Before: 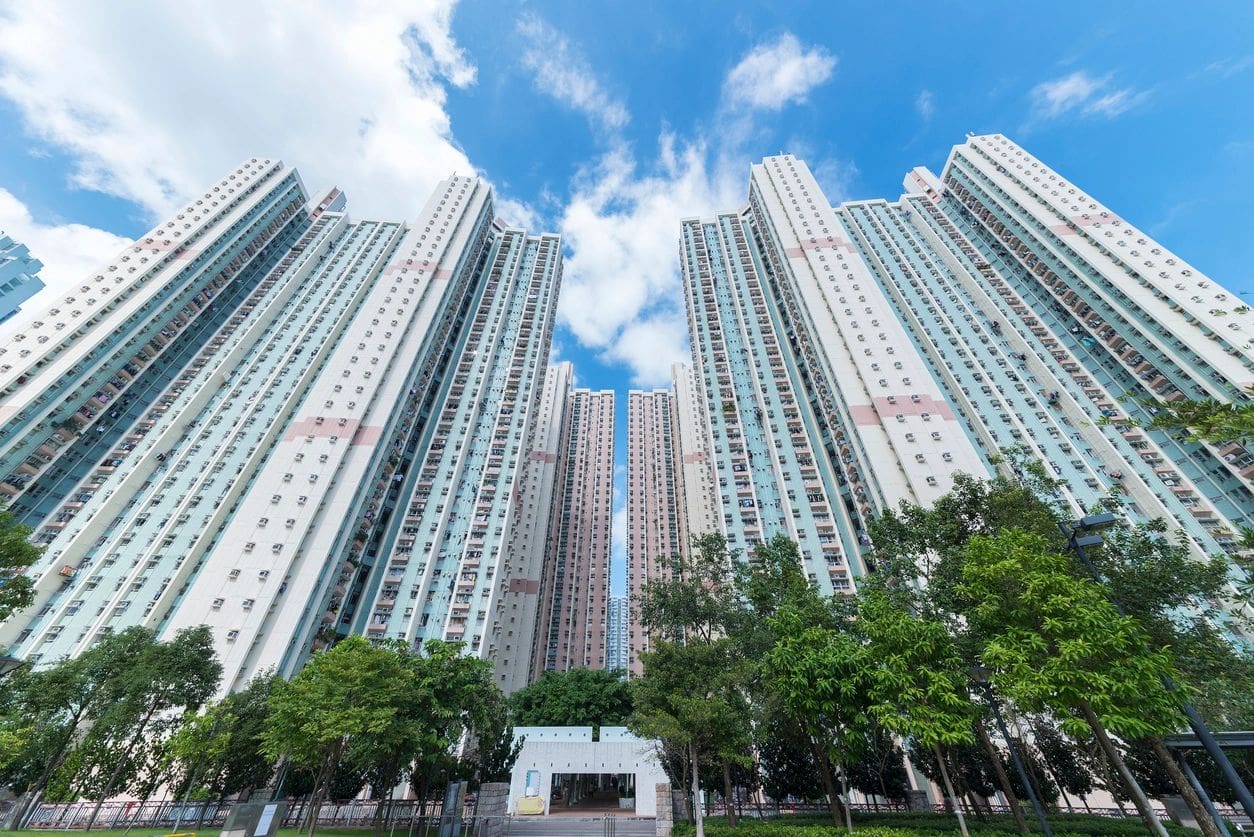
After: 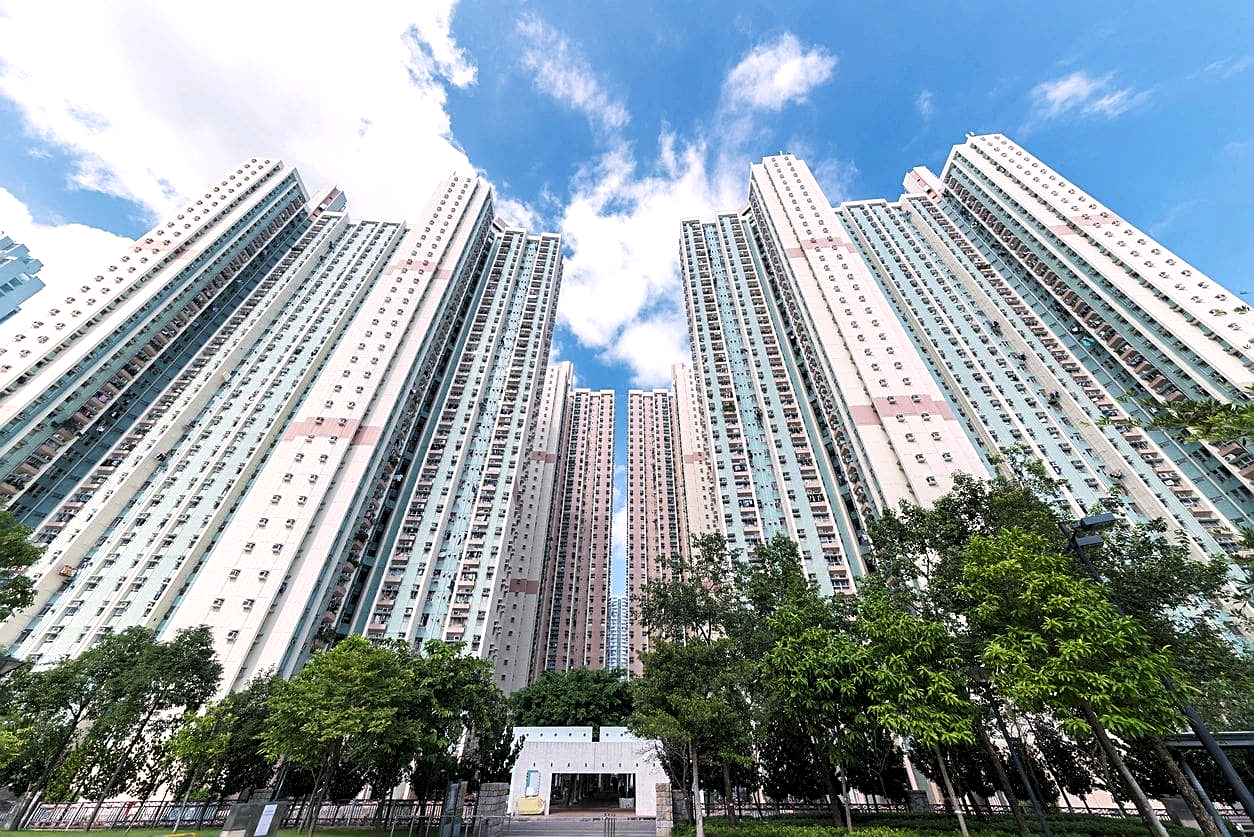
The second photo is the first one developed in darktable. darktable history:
color correction: highlights a* 5.86, highlights b* 4.74
sharpen: on, module defaults
levels: levels [0.052, 0.496, 0.908]
